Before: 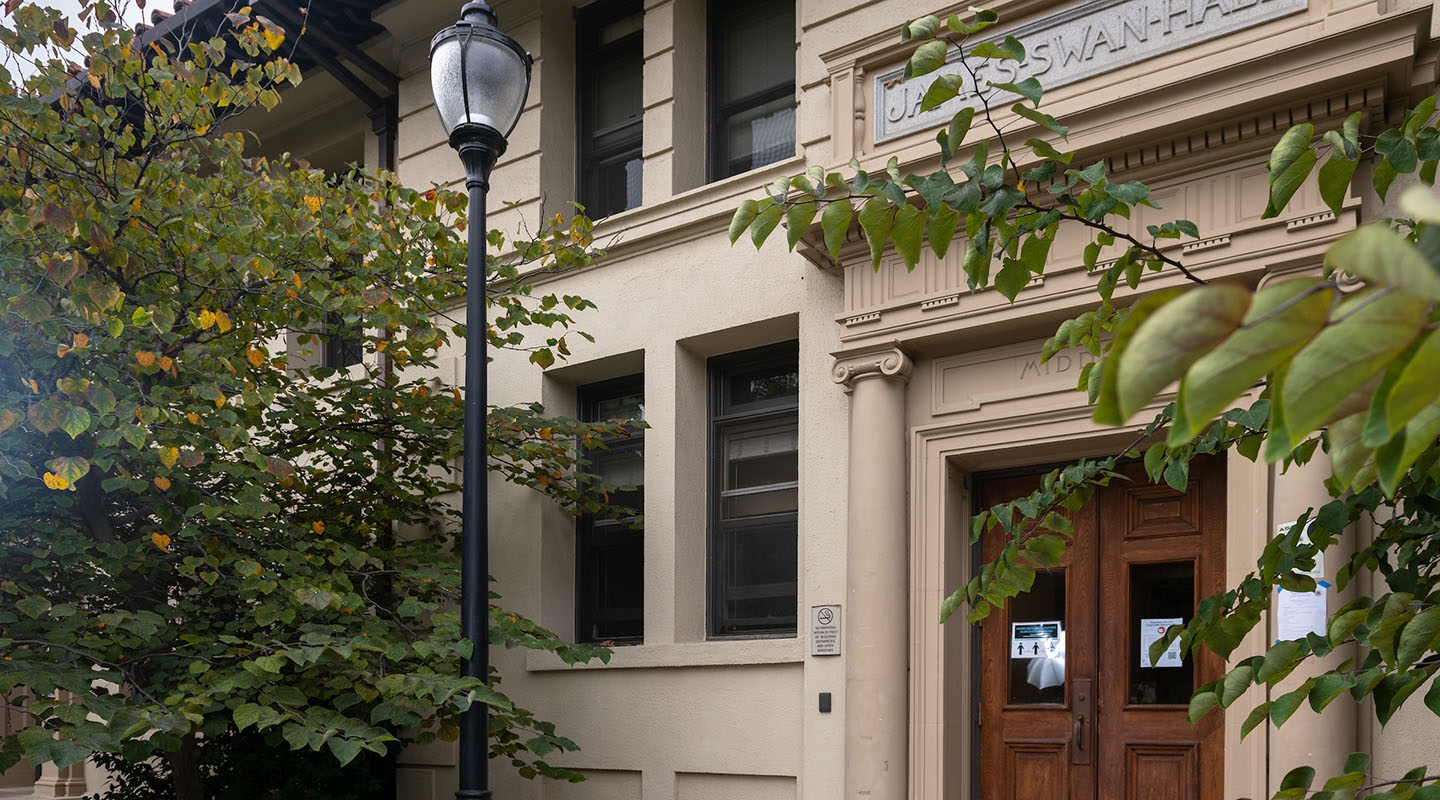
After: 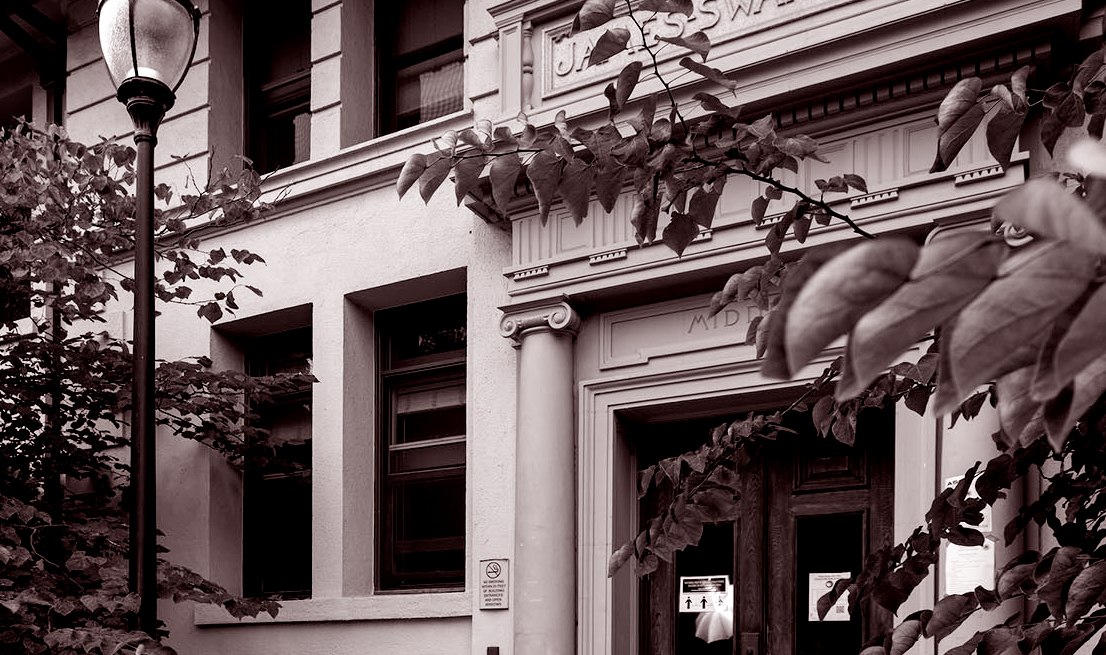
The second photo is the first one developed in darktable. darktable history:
crop: left 23.095%, top 5.827%, bottom 11.854%
local contrast: highlights 100%, shadows 100%, detail 120%, midtone range 0.2
color correction: saturation 0.8
color calibration: output gray [0.22, 0.42, 0.37, 0], gray › normalize channels true, illuminant same as pipeline (D50), adaptation XYZ, x 0.346, y 0.359, gamut compression 0
shadows and highlights: shadows 30.63, highlights -63.22, shadows color adjustment 98%, highlights color adjustment 58.61%, soften with gaussian
rgb levels: mode RGB, independent channels, levels [[0, 0.474, 1], [0, 0.5, 1], [0, 0.5, 1]]
filmic rgb: black relative exposure -5.5 EV, white relative exposure 2.5 EV, threshold 3 EV, target black luminance 0%, hardness 4.51, latitude 67.35%, contrast 1.453, shadows ↔ highlights balance -3.52%, preserve chrominance no, color science v4 (2020), contrast in shadows soft, enable highlight reconstruction true
contrast brightness saturation: saturation -0.05
